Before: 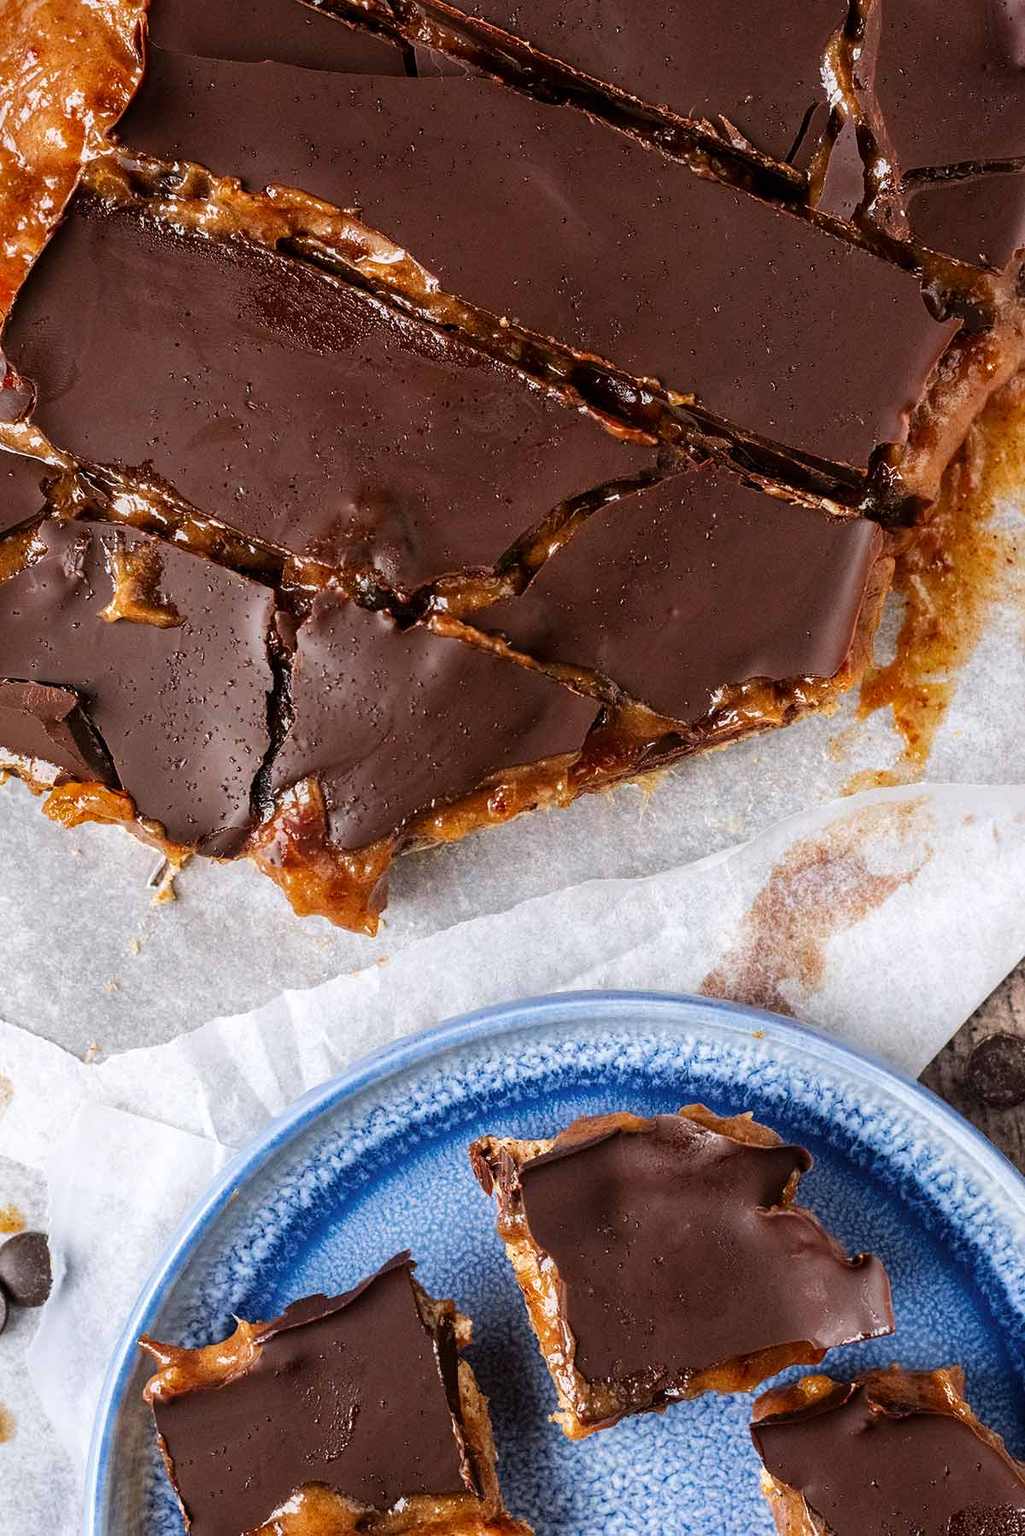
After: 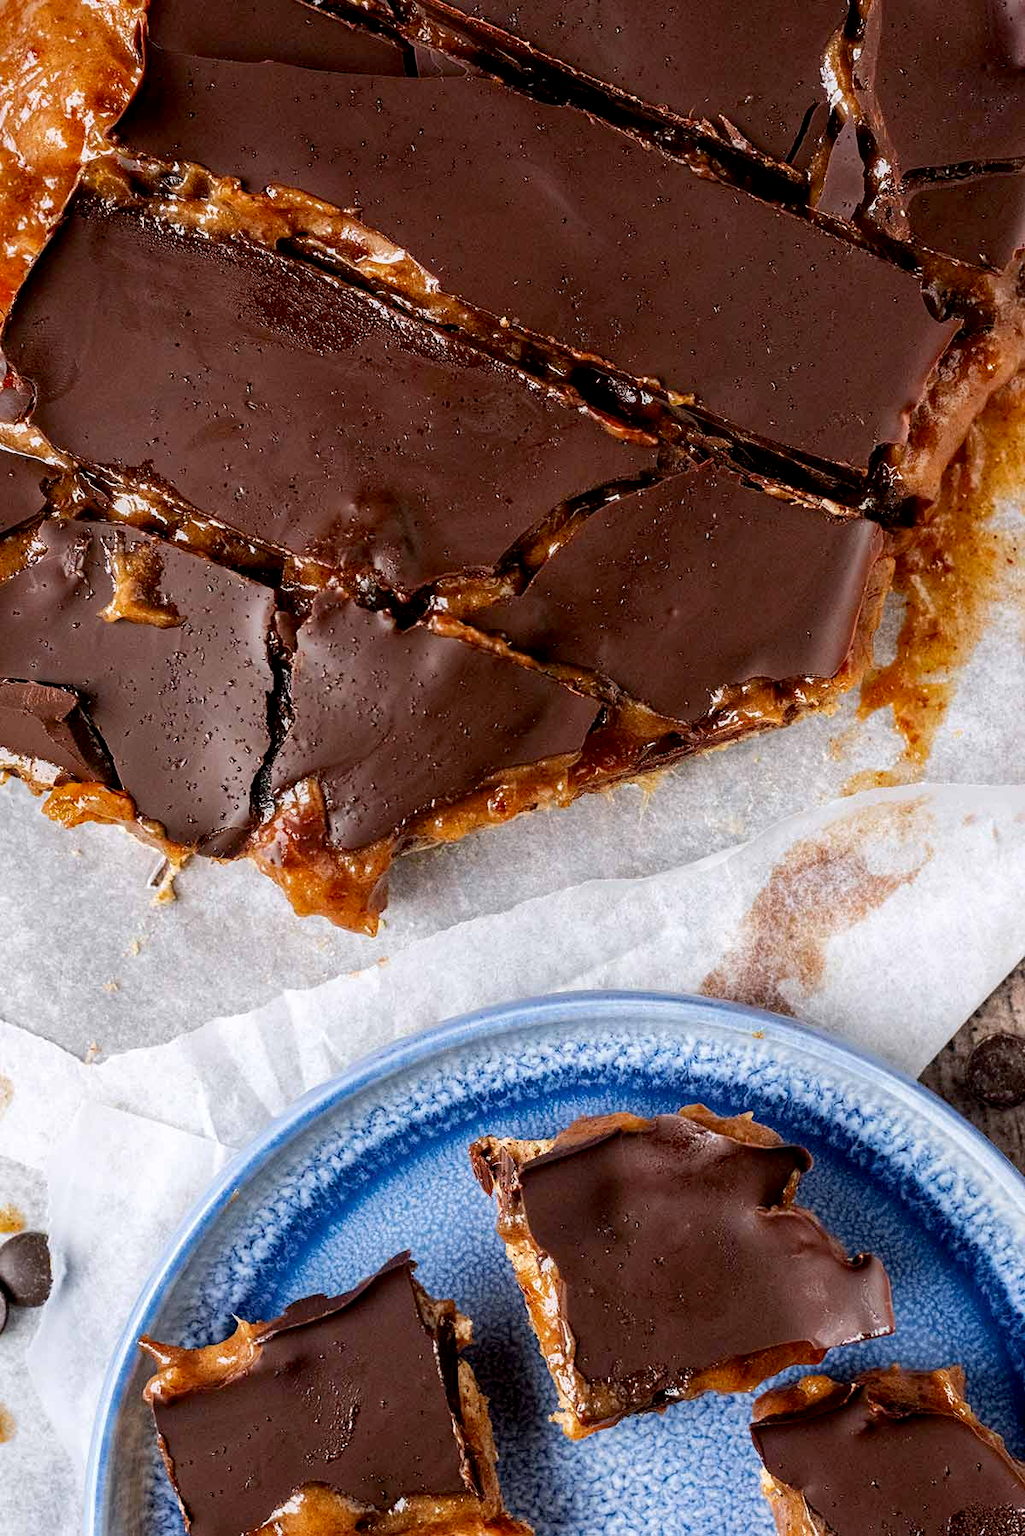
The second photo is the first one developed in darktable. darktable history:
exposure: black level correction 0.006, compensate highlight preservation false
